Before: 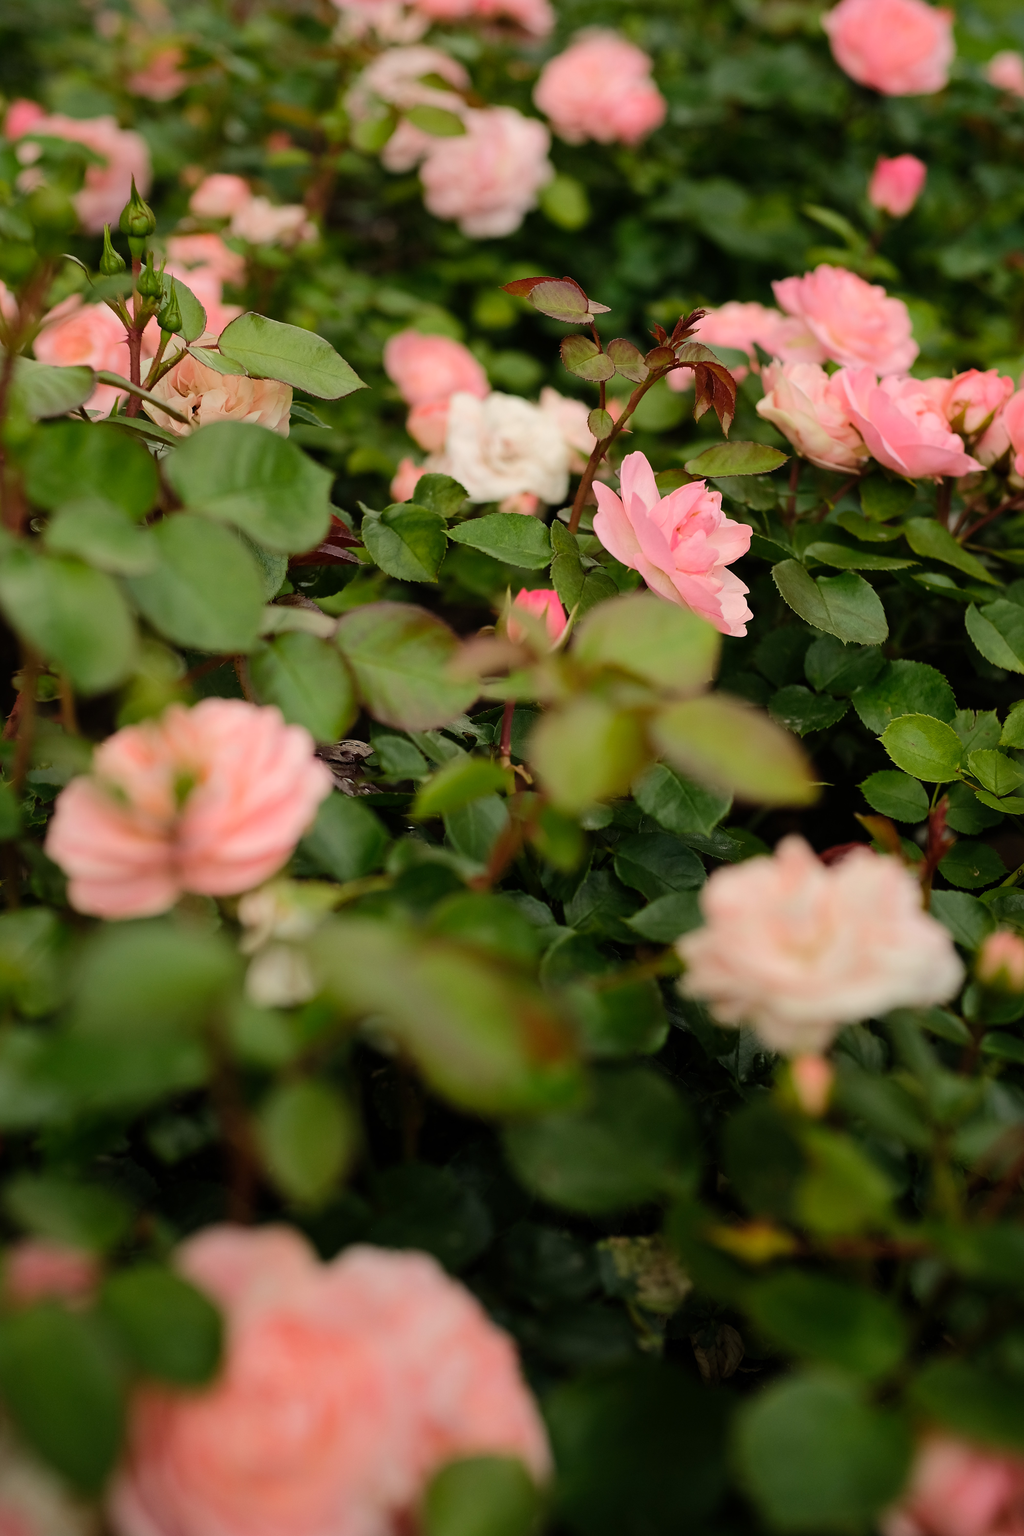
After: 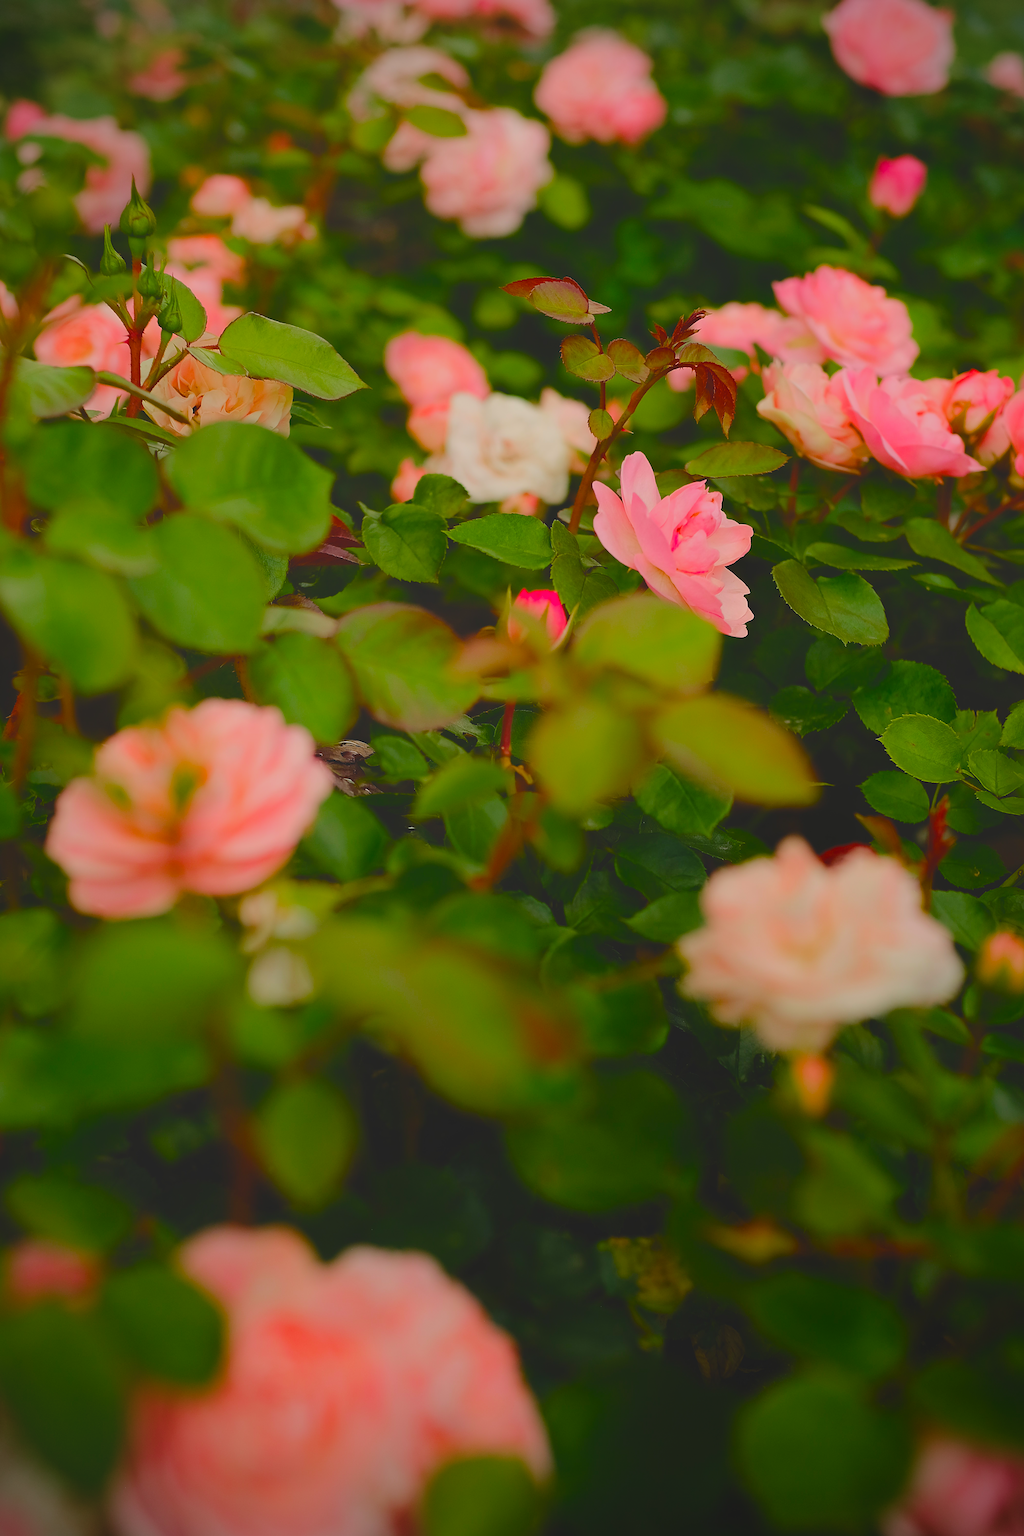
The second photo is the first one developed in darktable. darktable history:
vignetting: on, module defaults
sharpen: on, module defaults
color balance rgb: global offset › luminance 0.746%, linear chroma grading › global chroma 14.389%, perceptual saturation grading › global saturation 26.083%, perceptual saturation grading › highlights -28.962%, perceptual saturation grading › mid-tones 15.941%, perceptual saturation grading › shadows 33.619%
local contrast: detail 69%
contrast brightness saturation: saturation 0.128
